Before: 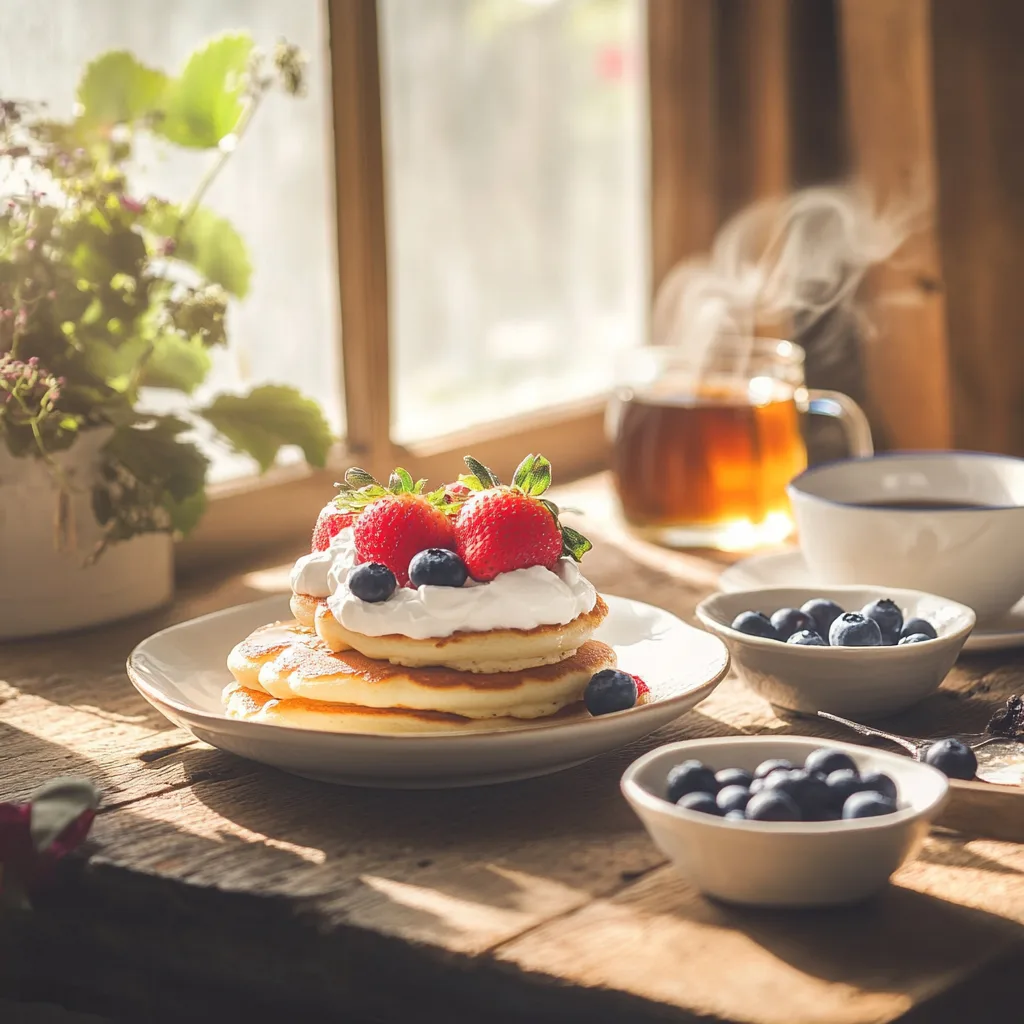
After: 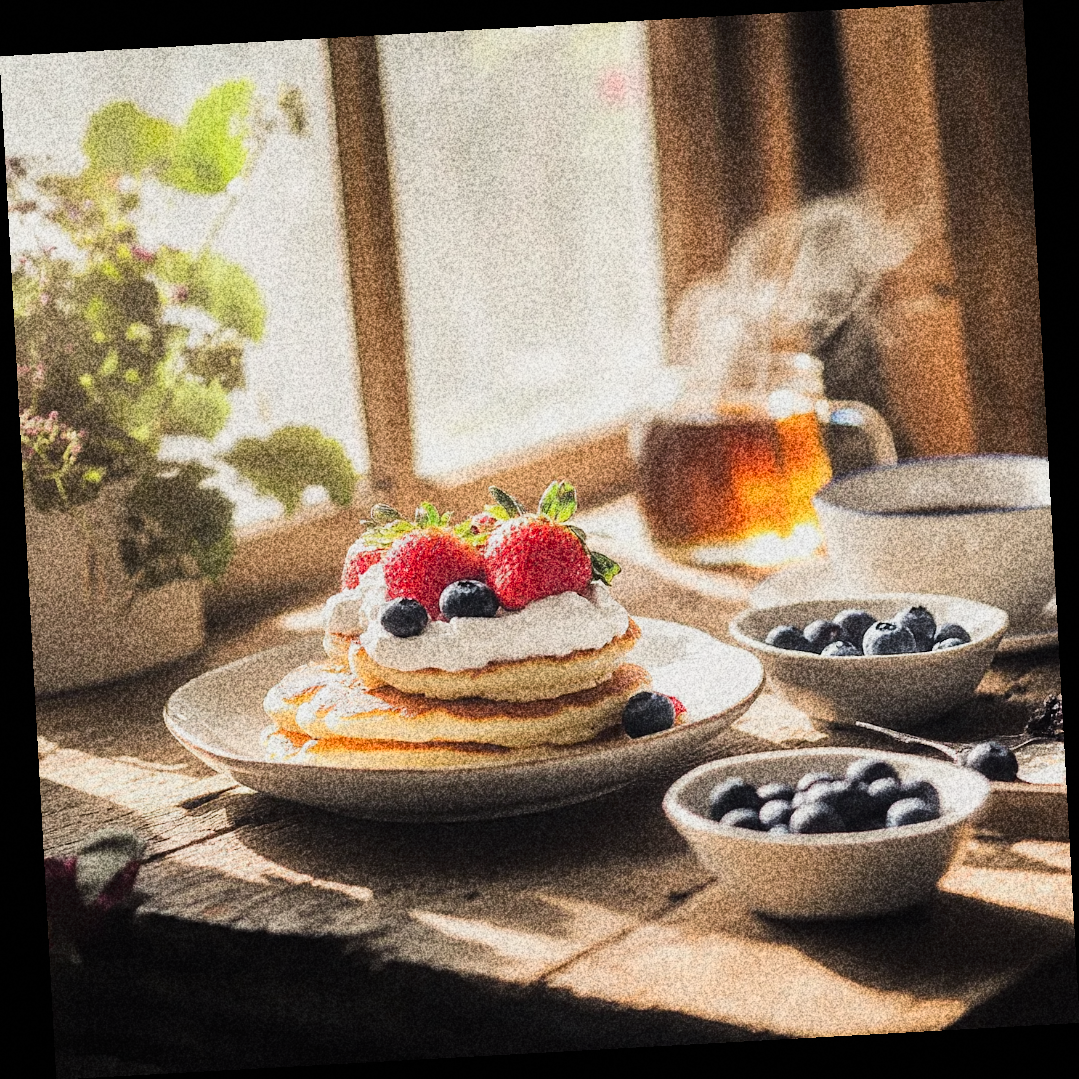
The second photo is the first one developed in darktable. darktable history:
rotate and perspective: rotation -3.18°, automatic cropping off
filmic rgb: black relative exposure -5 EV, white relative exposure 3.5 EV, hardness 3.19, contrast 1.3, highlights saturation mix -50%
grain: coarseness 30.02 ISO, strength 100%
